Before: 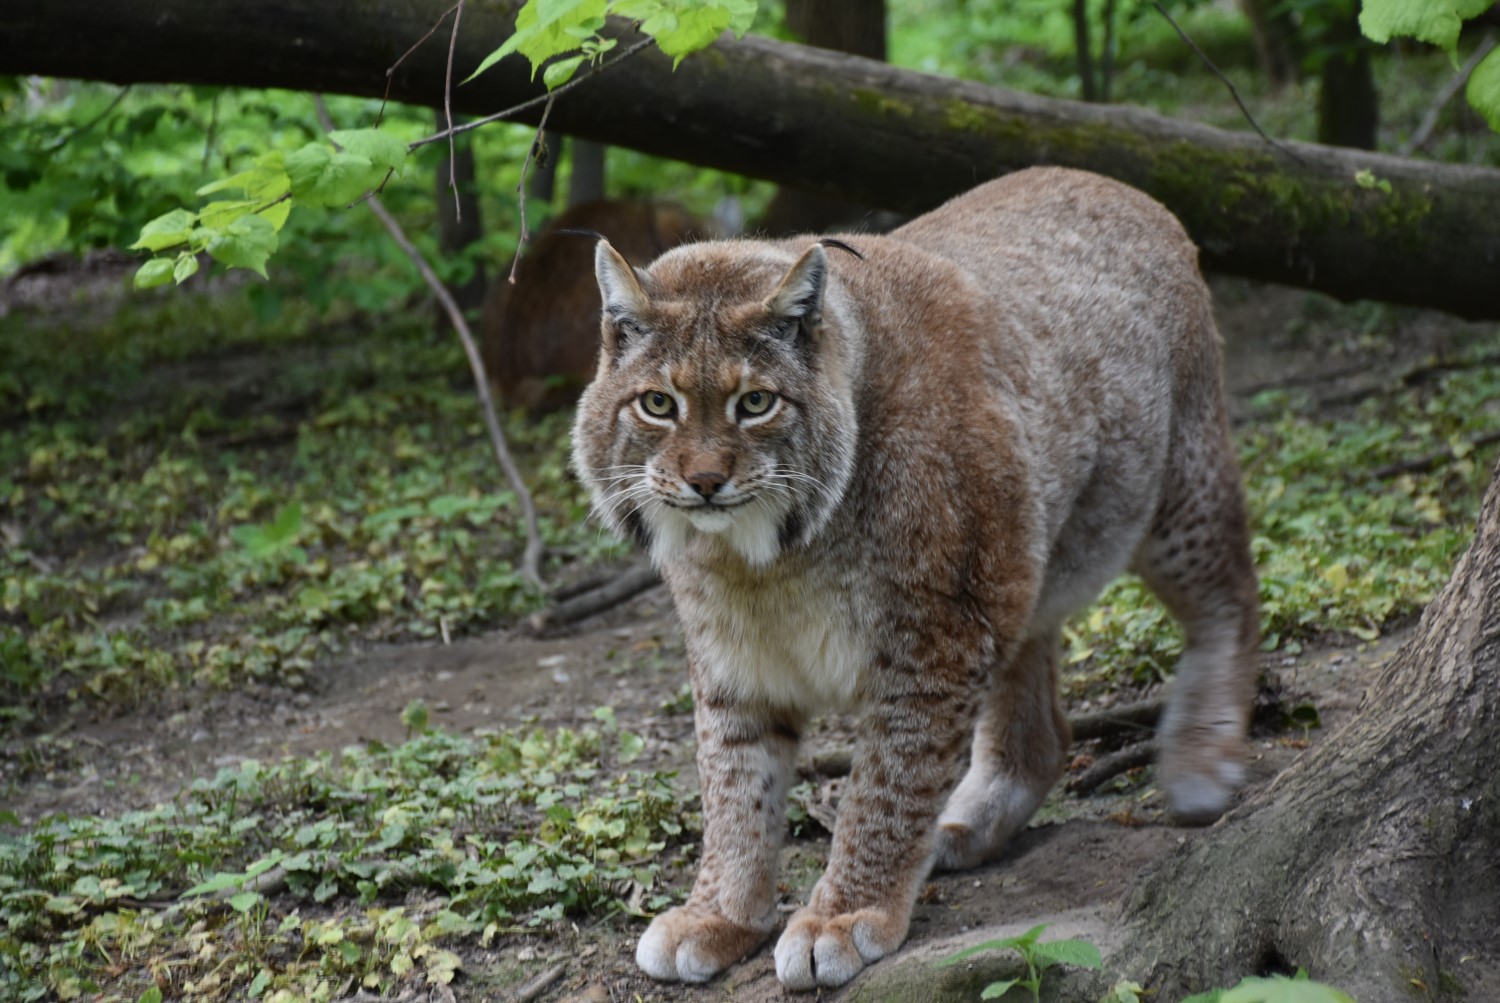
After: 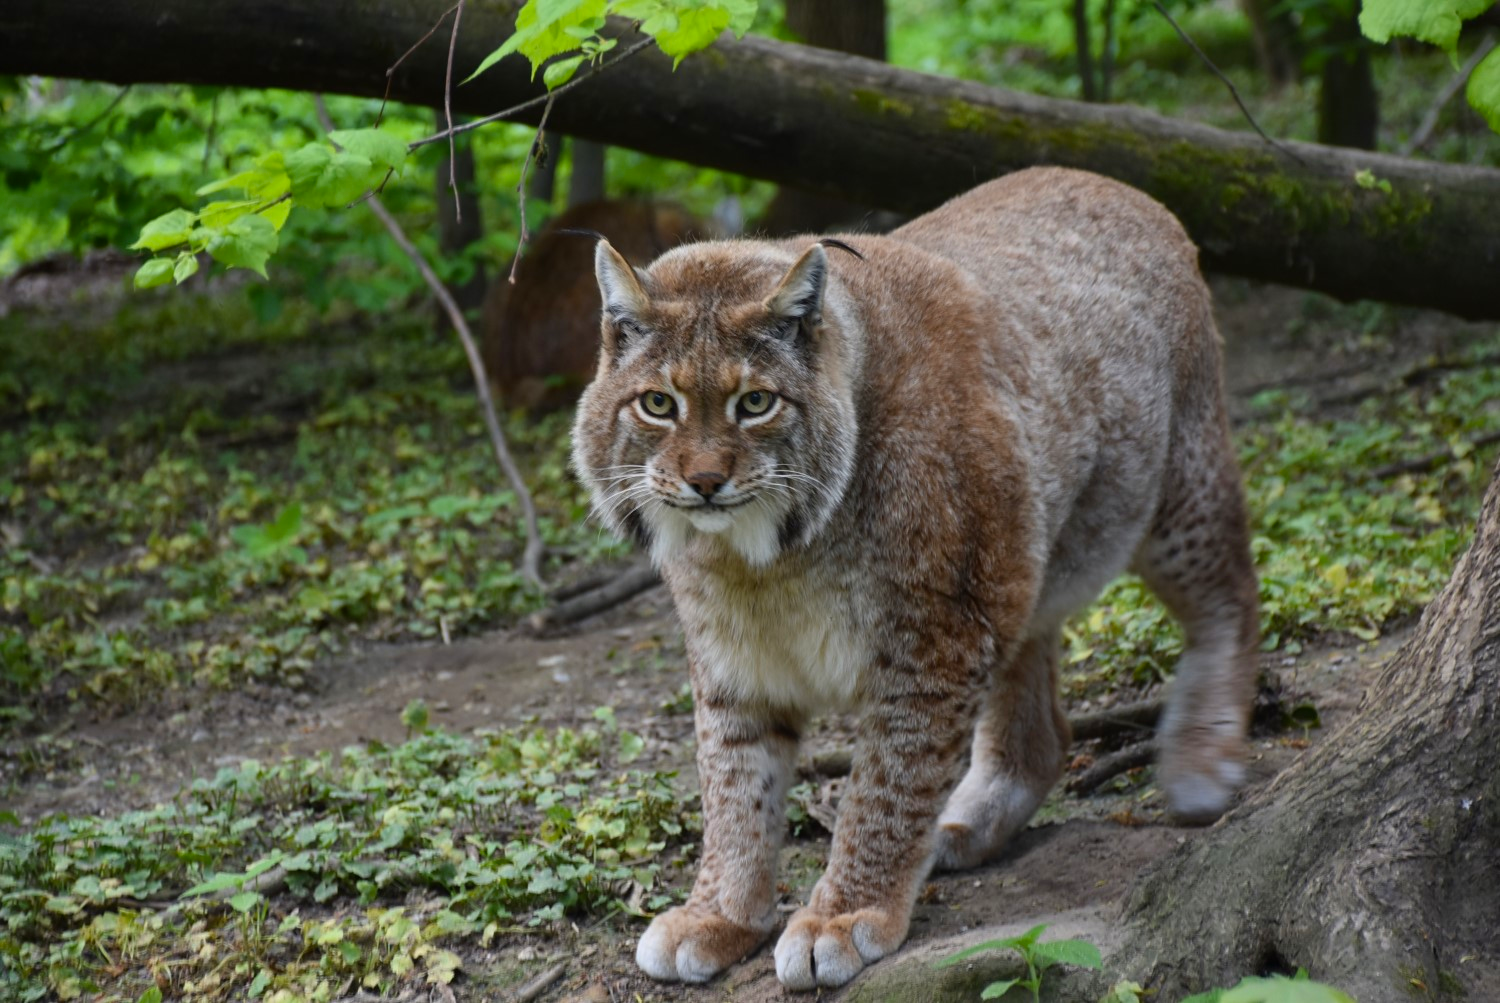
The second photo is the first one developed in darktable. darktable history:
color balance rgb: perceptual saturation grading › global saturation 13.329%, global vibrance 20%
